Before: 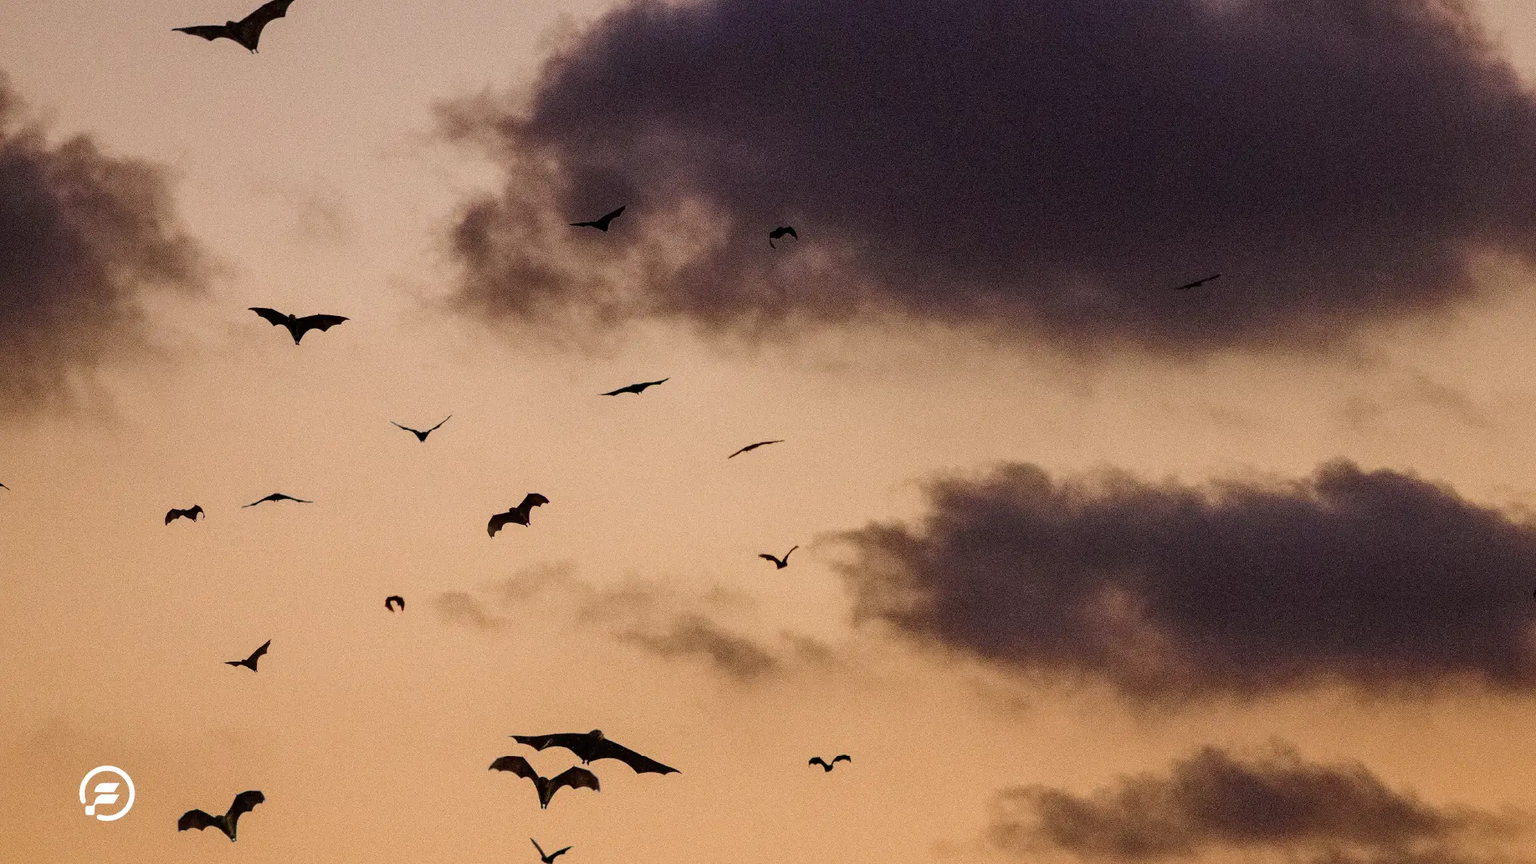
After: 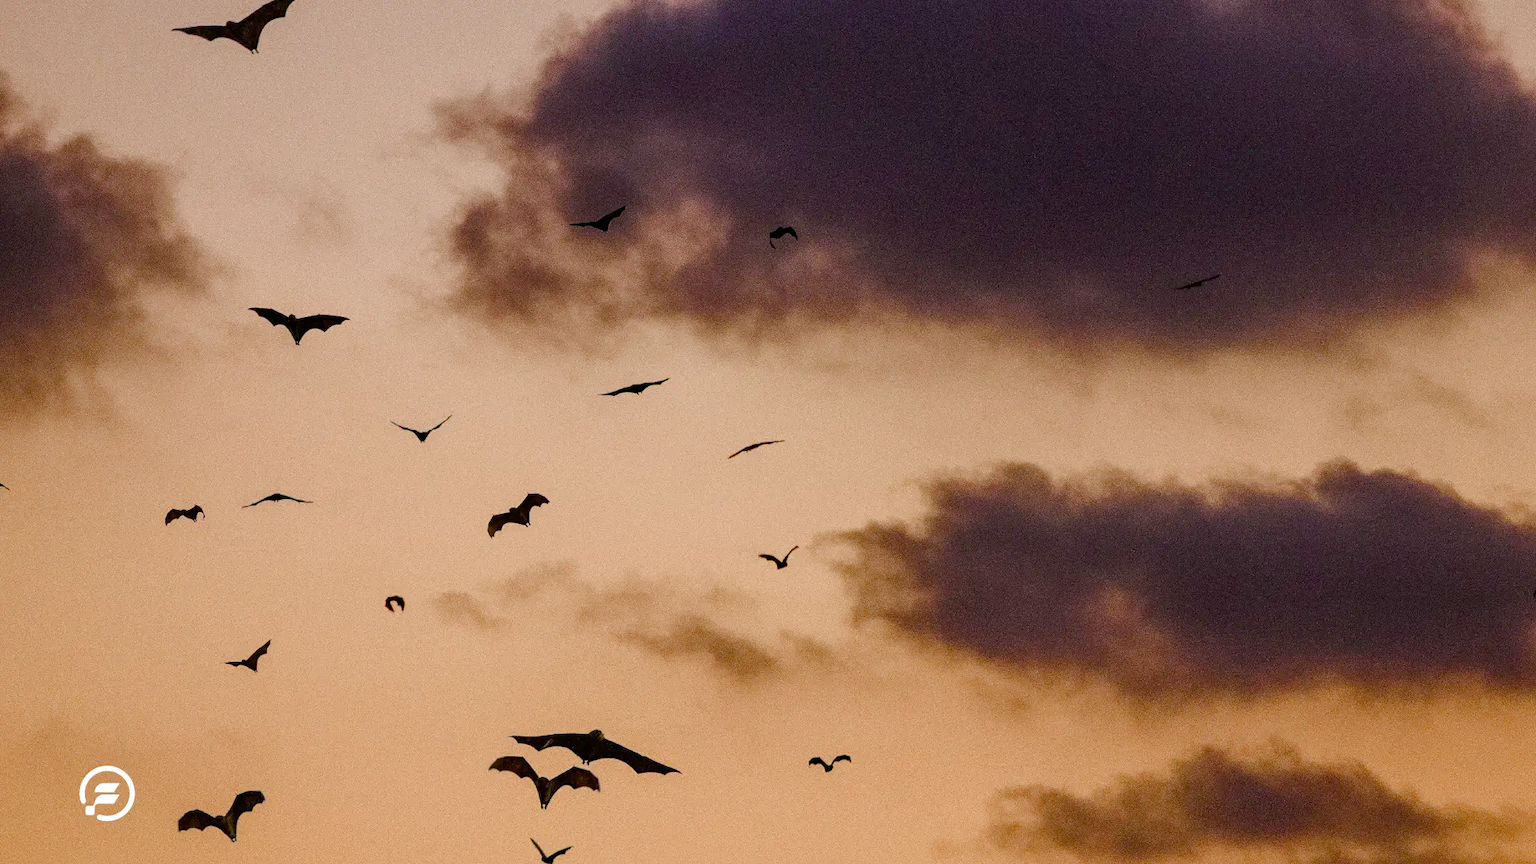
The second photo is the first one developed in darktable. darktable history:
color balance rgb: perceptual saturation grading › global saturation -0.121%, perceptual saturation grading › highlights -16.736%, perceptual saturation grading › mid-tones 32.43%, perceptual saturation grading › shadows 50.303%
